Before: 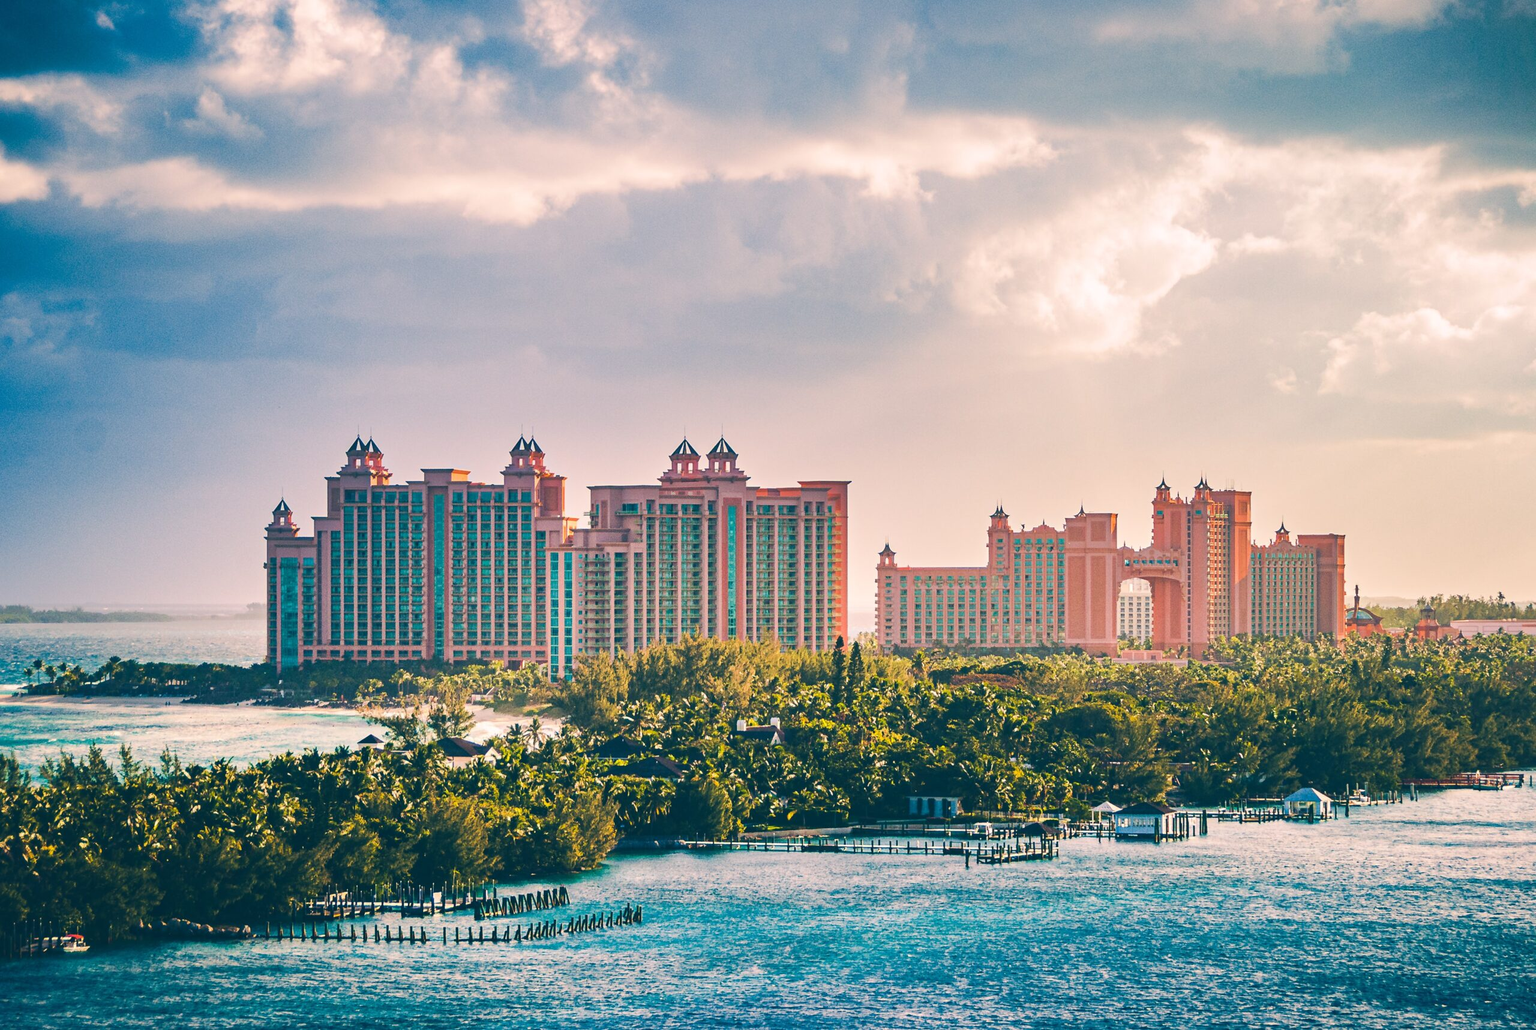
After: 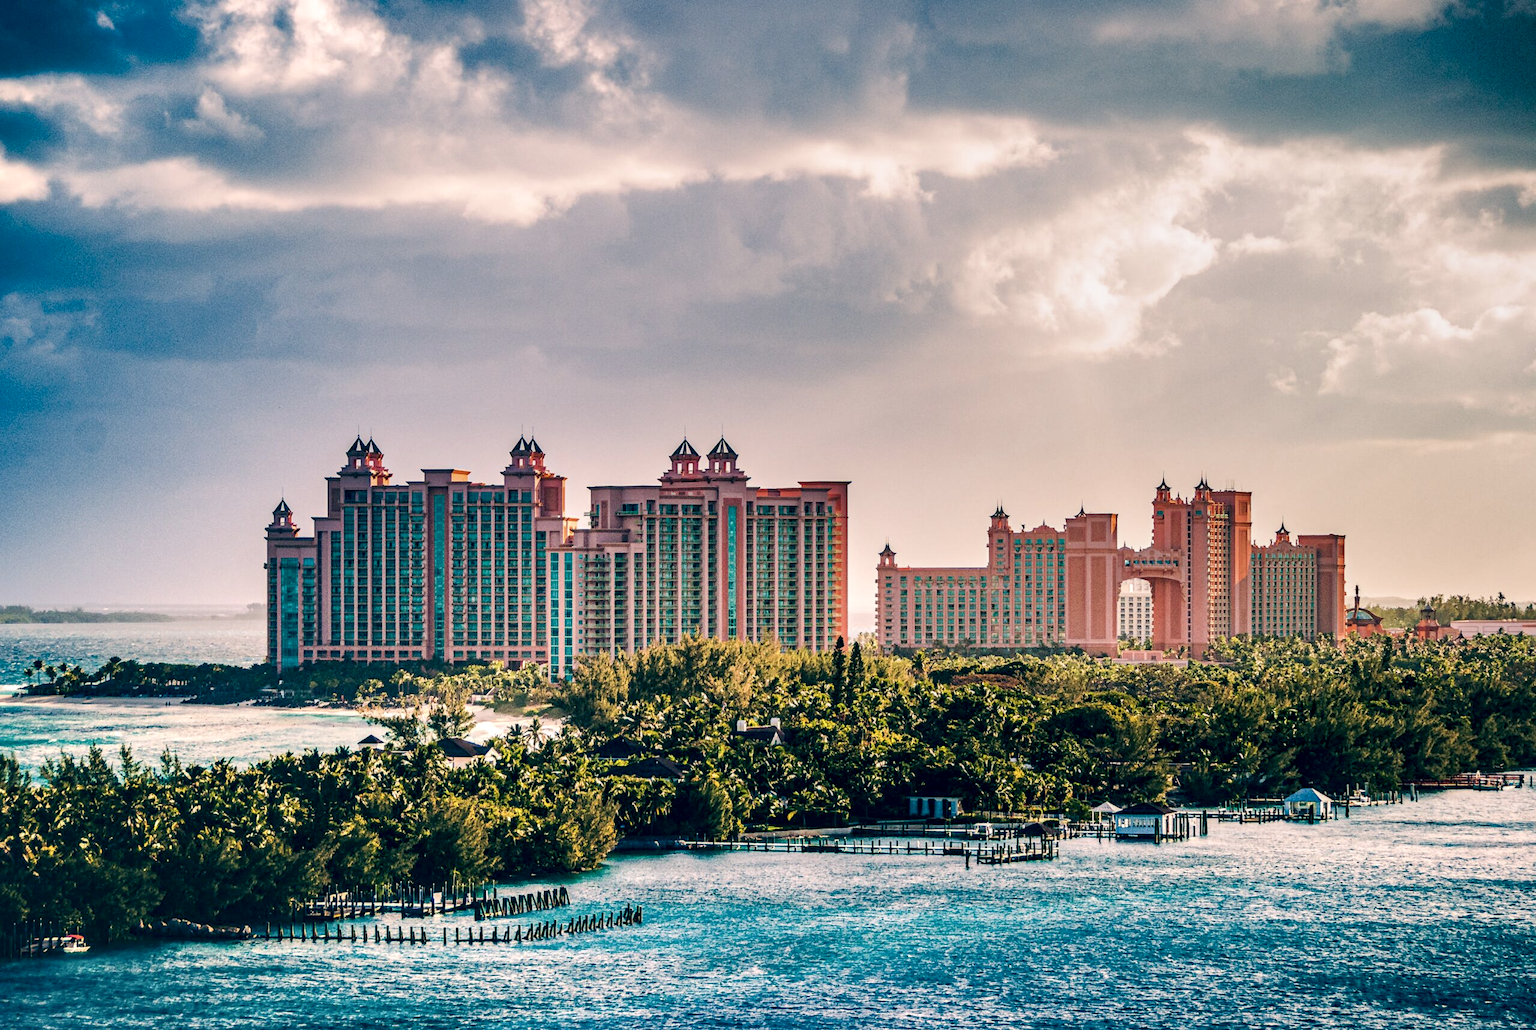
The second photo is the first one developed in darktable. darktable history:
local contrast: shadows 185%, detail 225%
color balance rgb: contrast -30%
